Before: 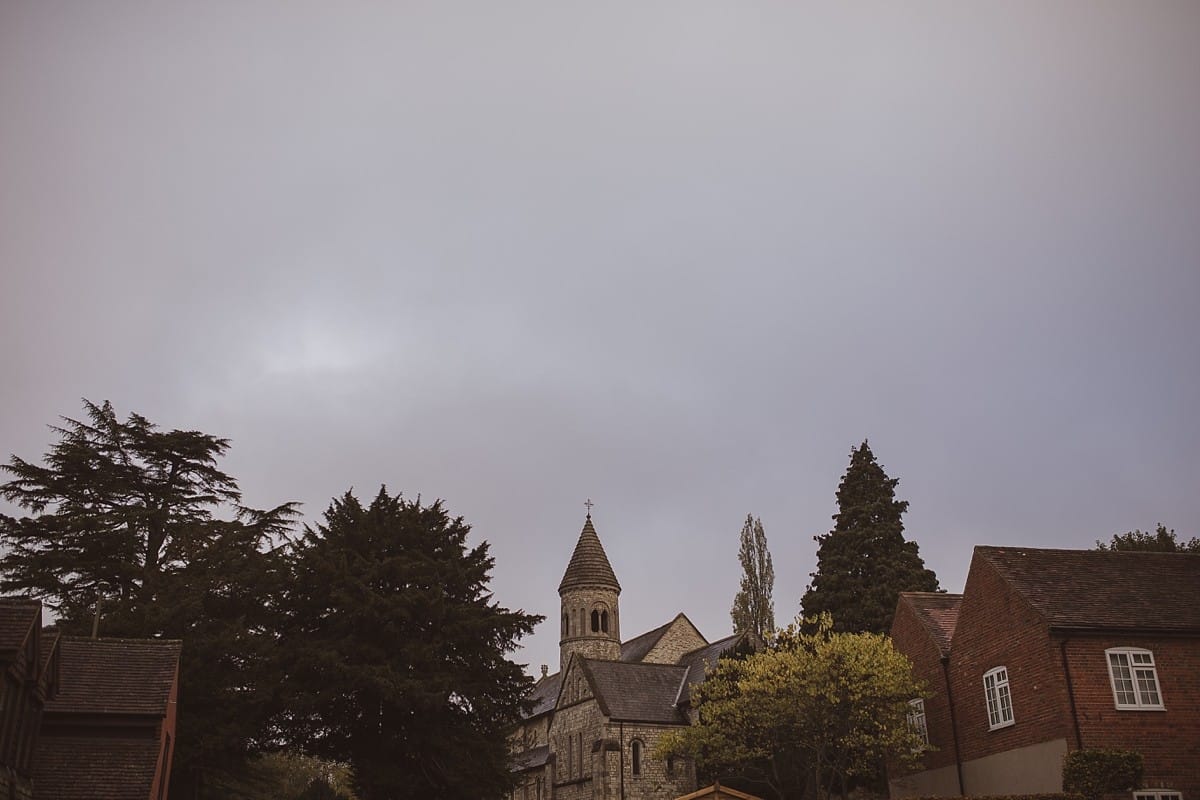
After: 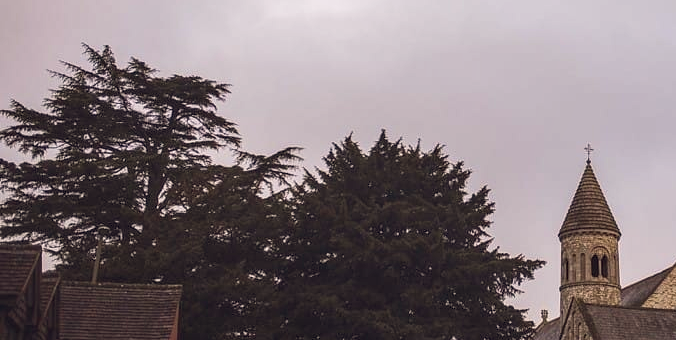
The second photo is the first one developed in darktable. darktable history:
base curve: curves: ch0 [(0, 0) (0.688, 0.865) (1, 1)], preserve colors none
crop: top 44.483%, right 43.593%, bottom 12.892%
color balance rgb: shadows lift › hue 87.51°, highlights gain › chroma 1.62%, highlights gain › hue 55.1°, global offset › chroma 0.06%, global offset › hue 253.66°, linear chroma grading › global chroma 0.5%, perceptual saturation grading › global saturation 16.38%
local contrast: on, module defaults
